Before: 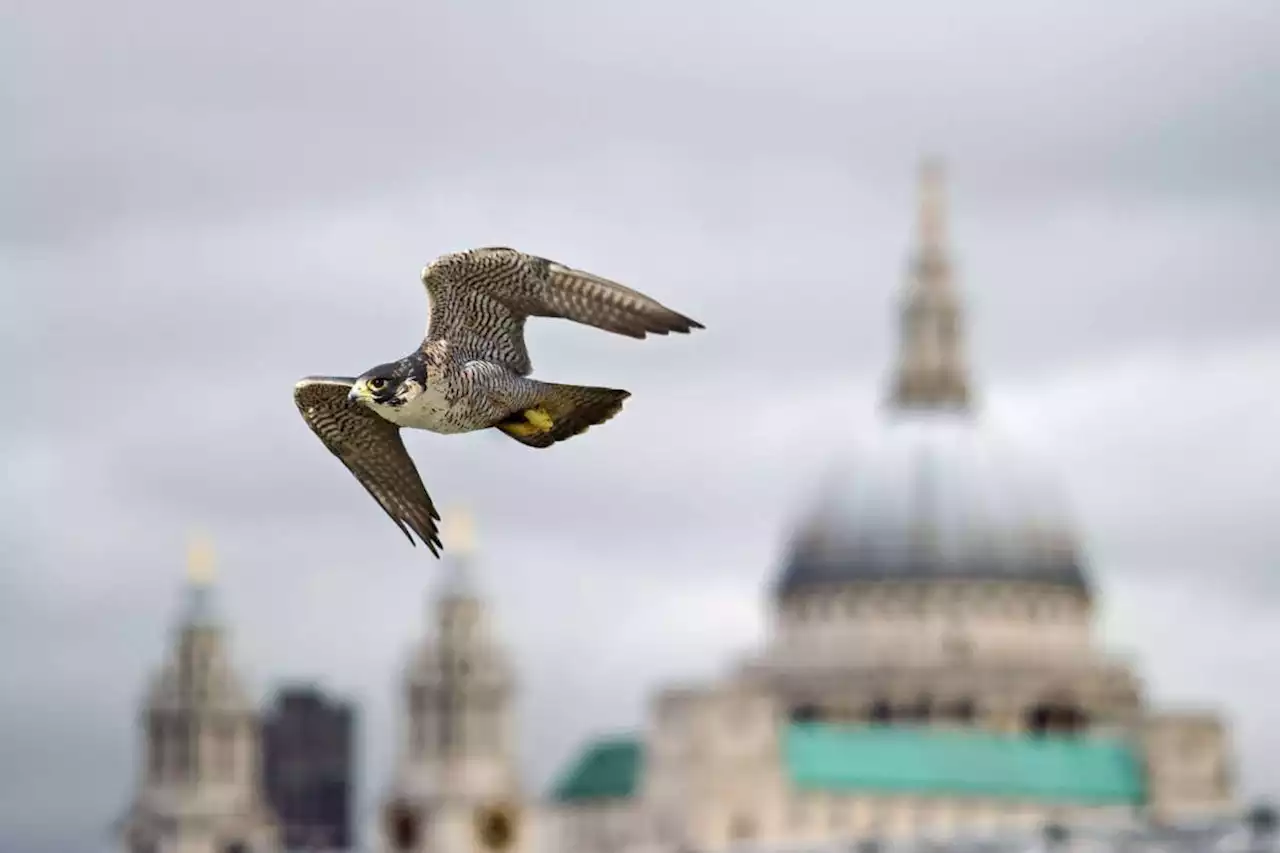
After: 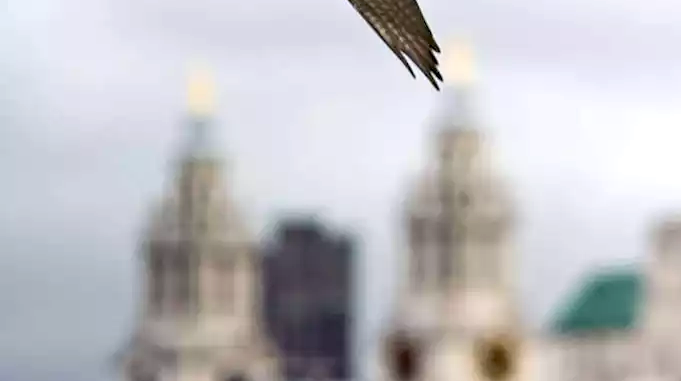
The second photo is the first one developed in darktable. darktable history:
exposure: black level correction 0.003, exposure 0.386 EV, compensate exposure bias true, compensate highlight preservation false
crop and rotate: top 55.072%, right 46.762%, bottom 0.186%
